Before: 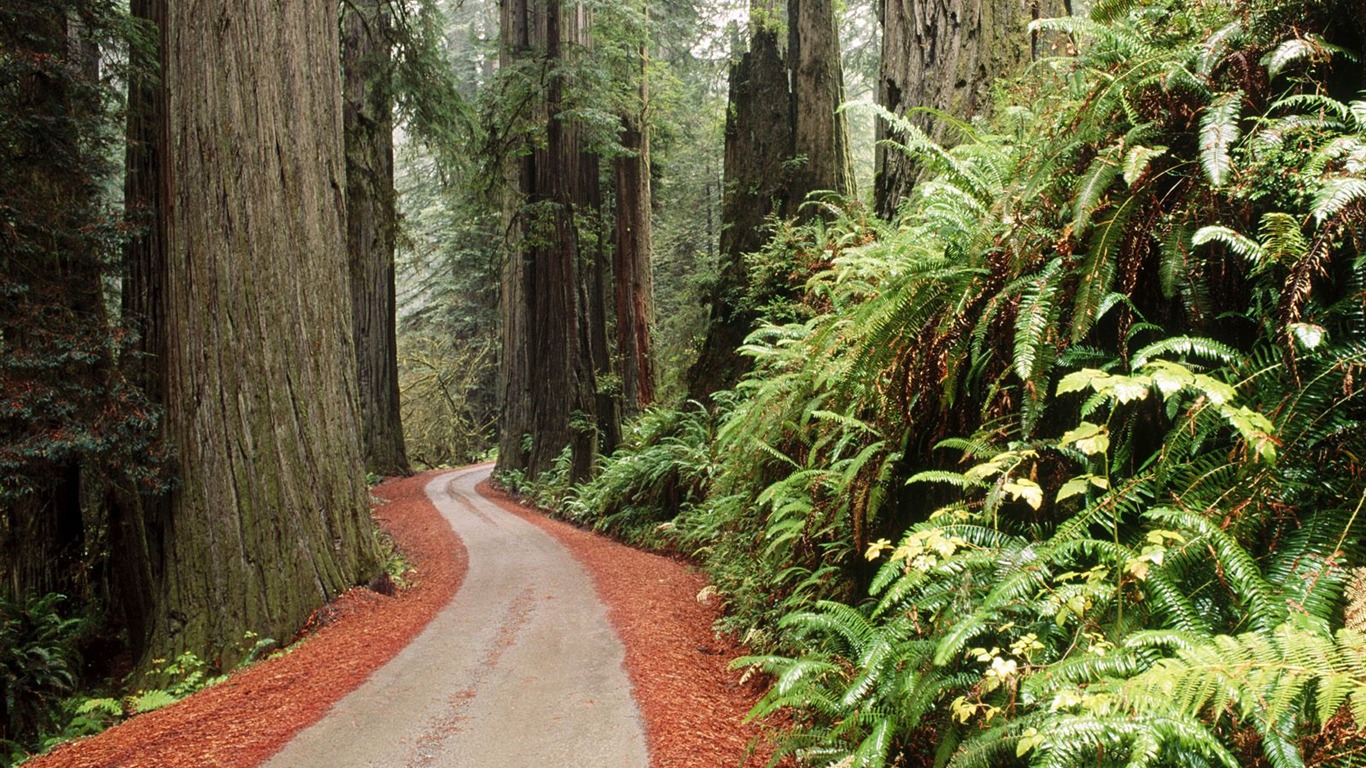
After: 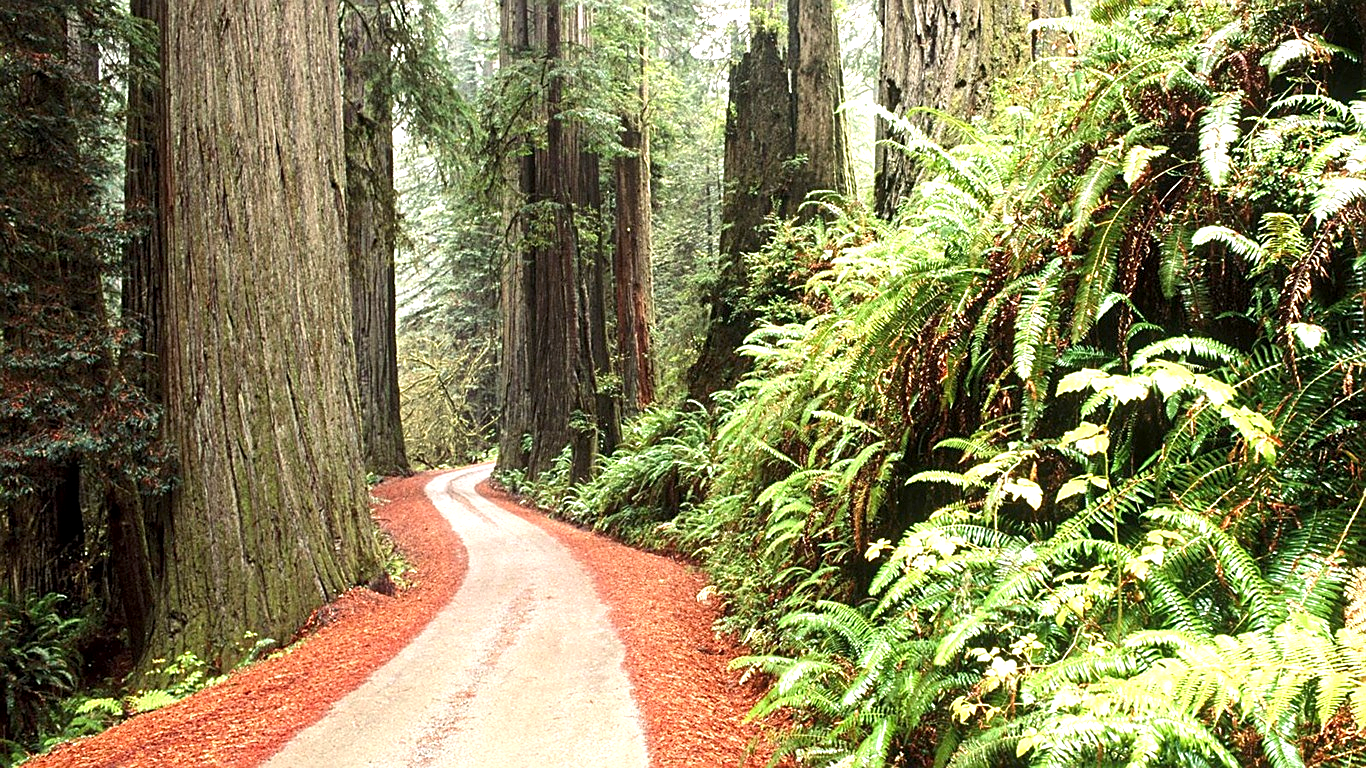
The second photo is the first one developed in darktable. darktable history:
exposure: black level correction 0.001, exposure 1.116 EV, compensate highlight preservation false
sharpen: on, module defaults
